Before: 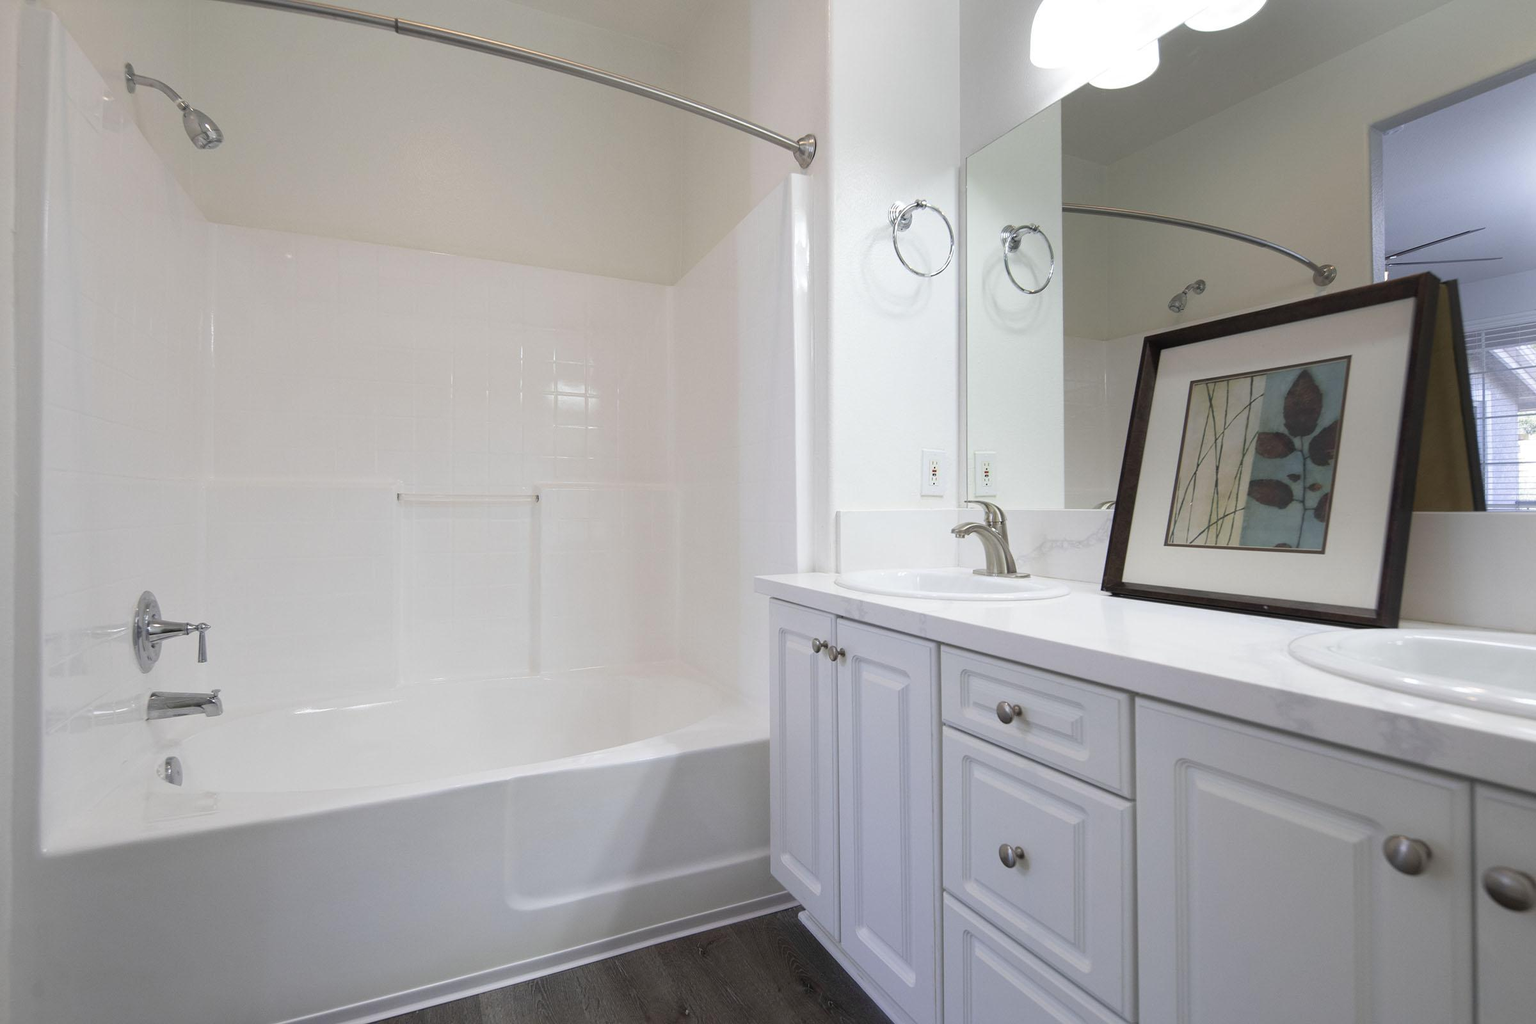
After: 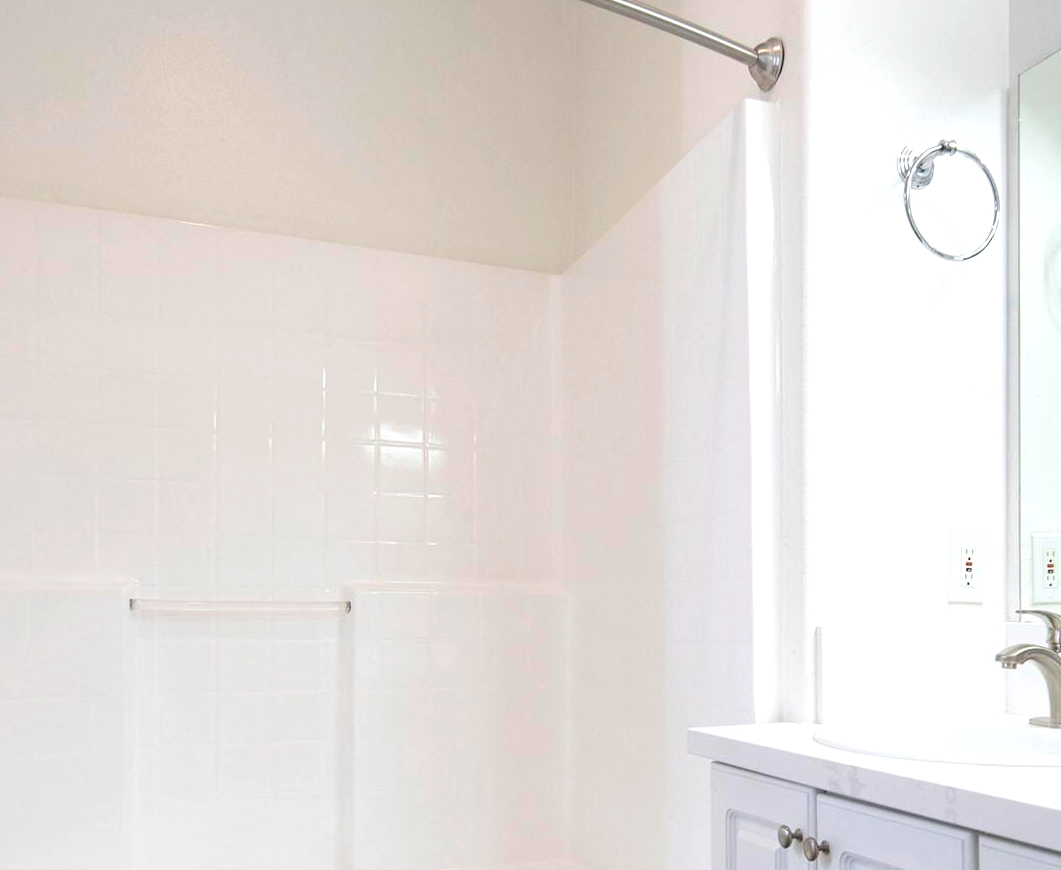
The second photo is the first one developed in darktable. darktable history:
exposure: black level correction 0, exposure 0.499 EV, compensate exposure bias true, compensate highlight preservation false
crop: left 20.497%, top 10.811%, right 35.288%, bottom 34.808%
